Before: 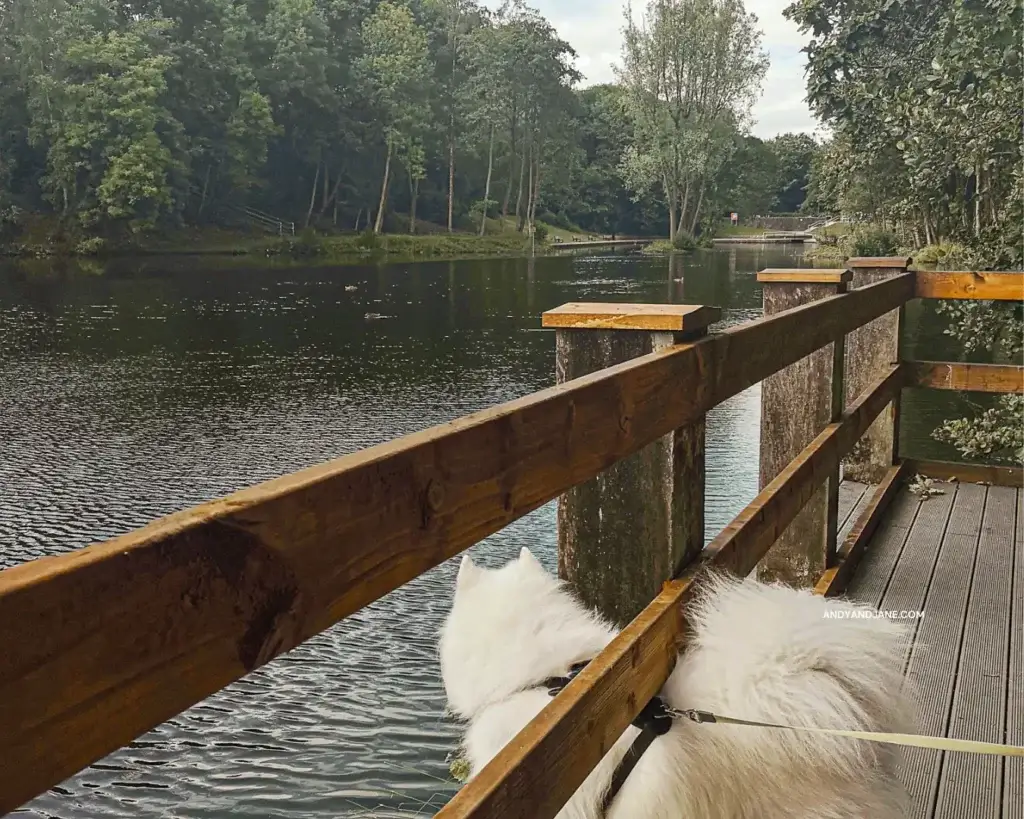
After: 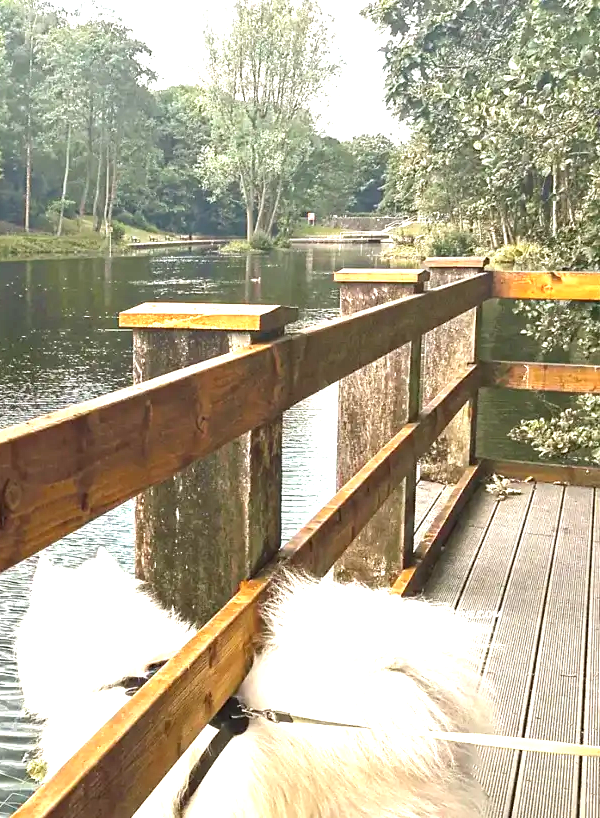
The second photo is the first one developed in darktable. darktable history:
exposure: black level correction 0.001, exposure 1.735 EV, compensate highlight preservation false
color balance rgb: linear chroma grading › shadows -3%, linear chroma grading › highlights -4%
crop: left 41.402%
